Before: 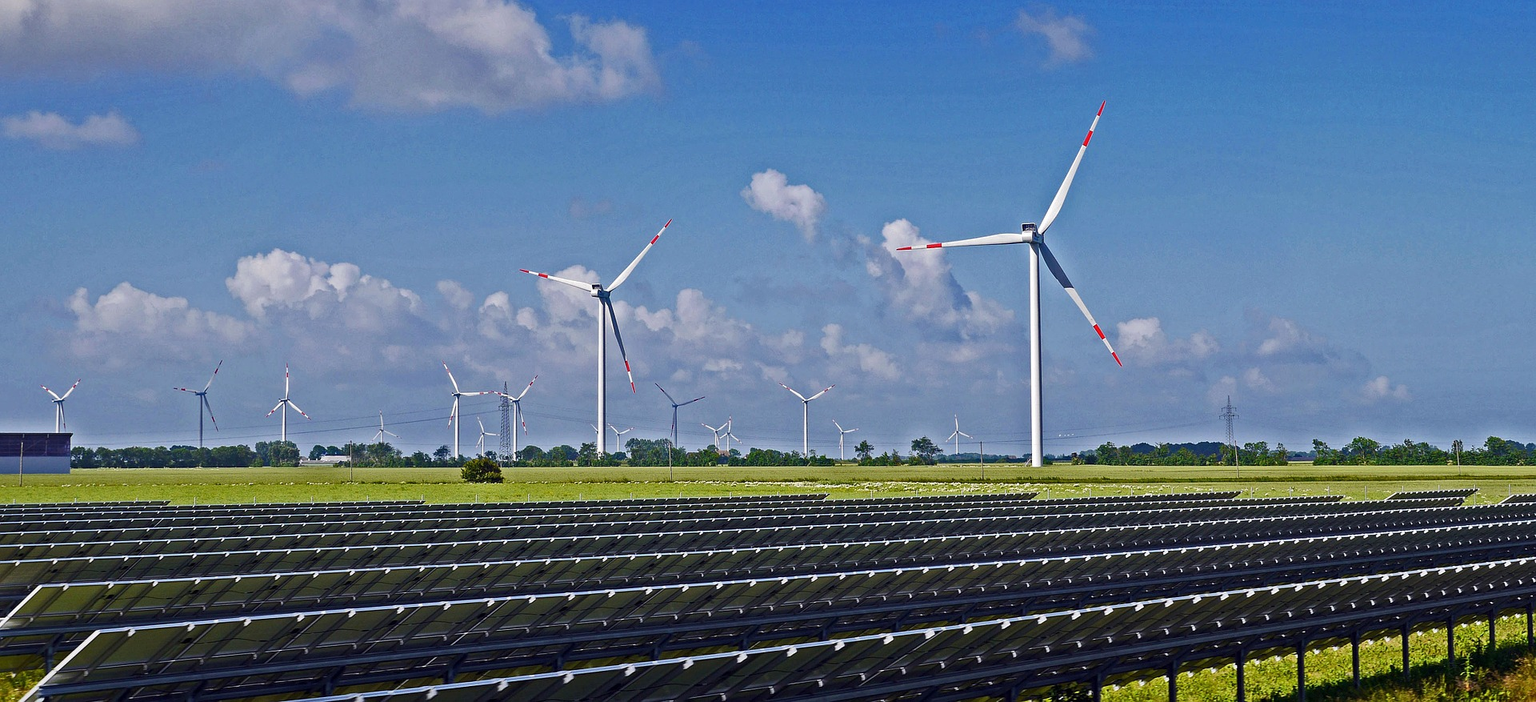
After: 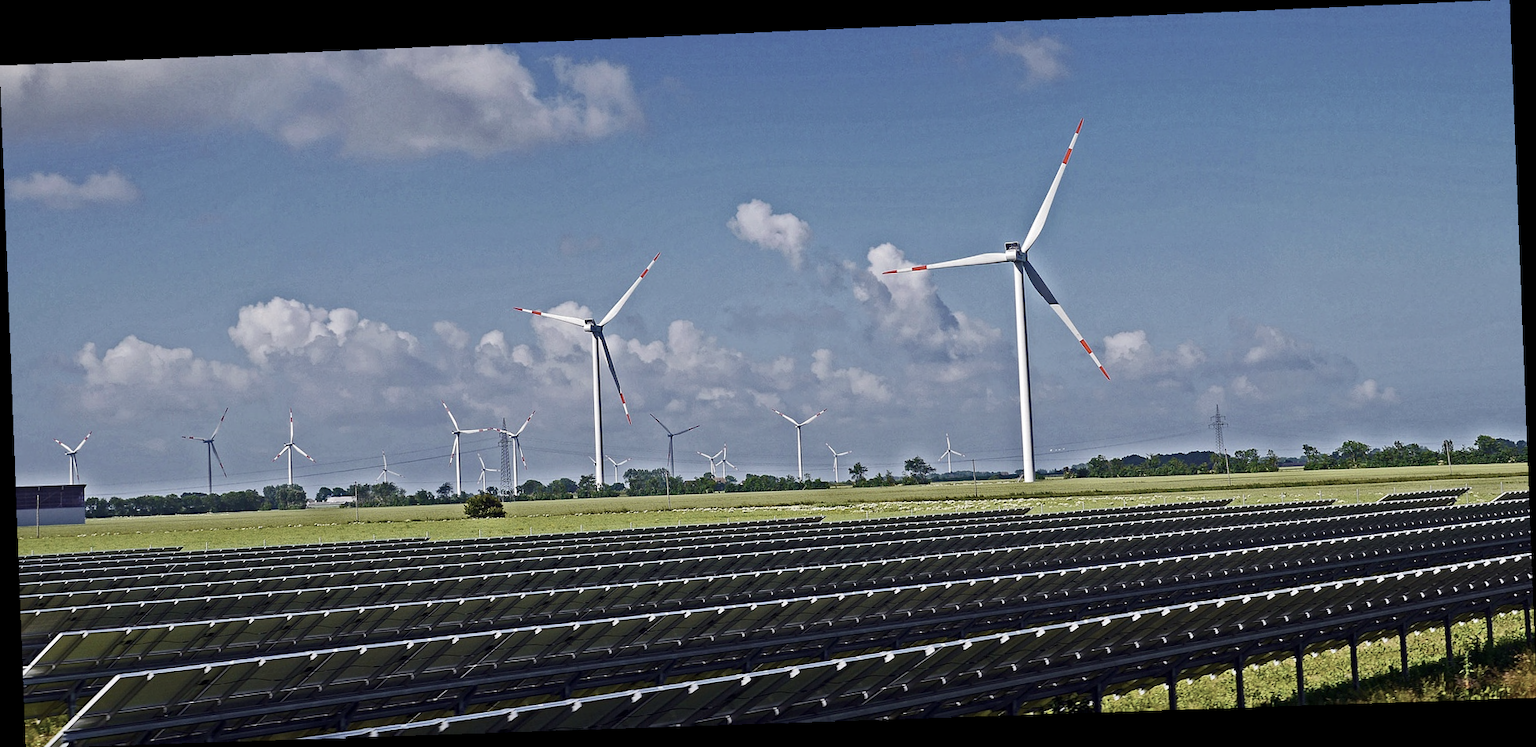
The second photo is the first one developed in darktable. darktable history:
rotate and perspective: rotation -2.22°, lens shift (horizontal) -0.022, automatic cropping off
contrast brightness saturation: contrast 0.1, saturation -0.36
